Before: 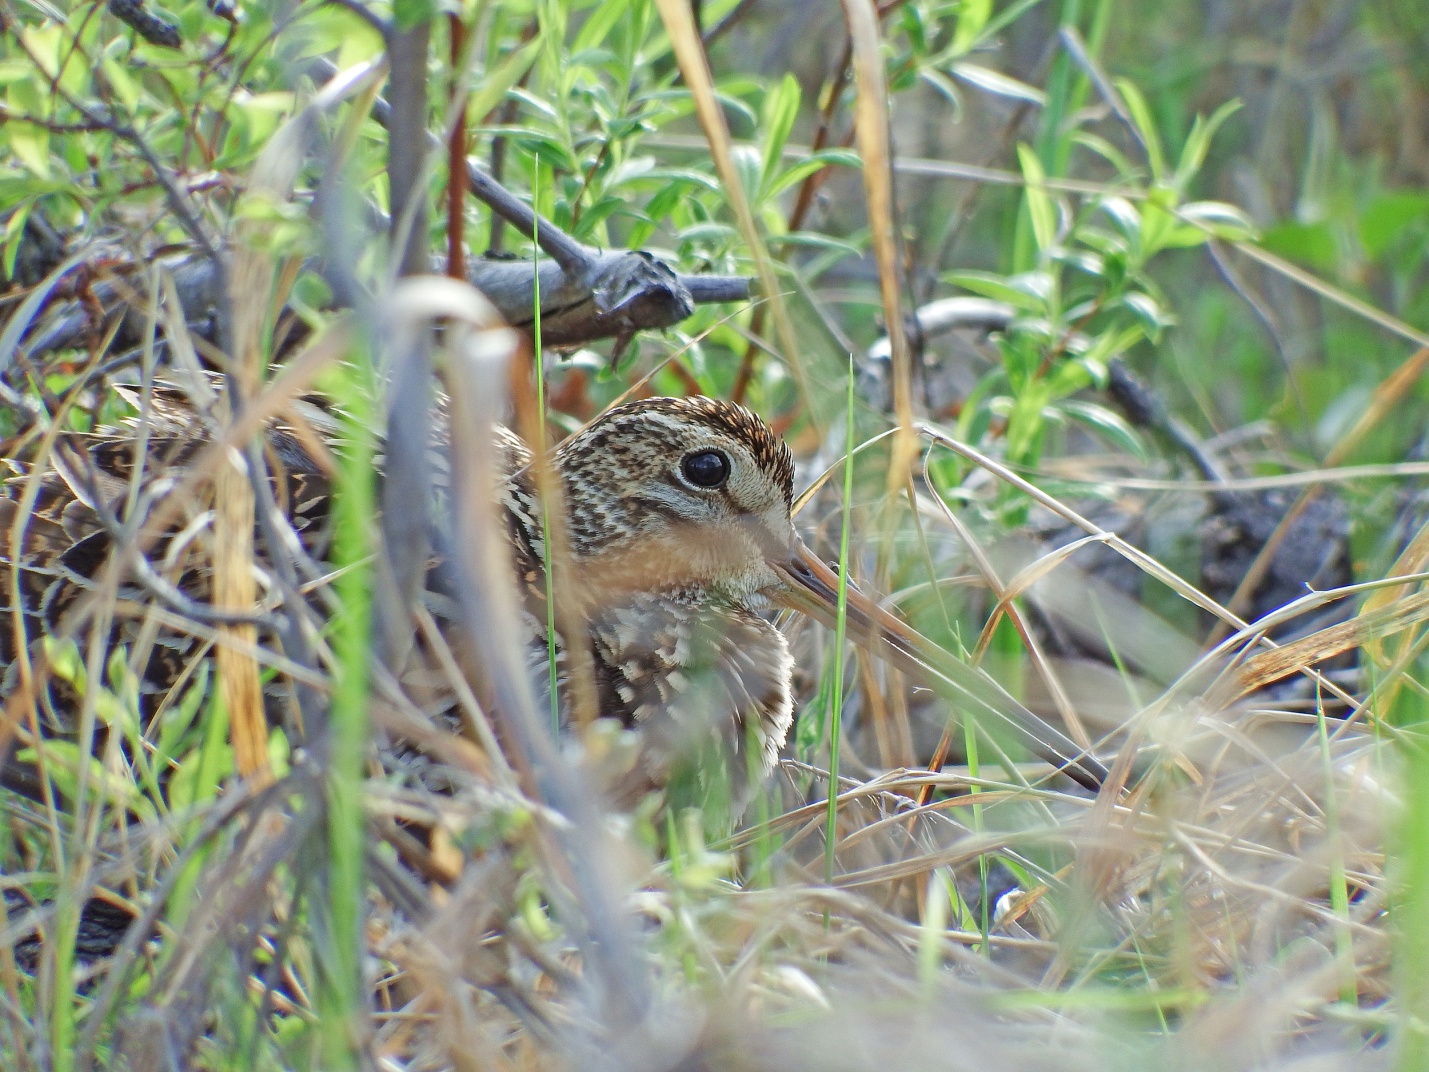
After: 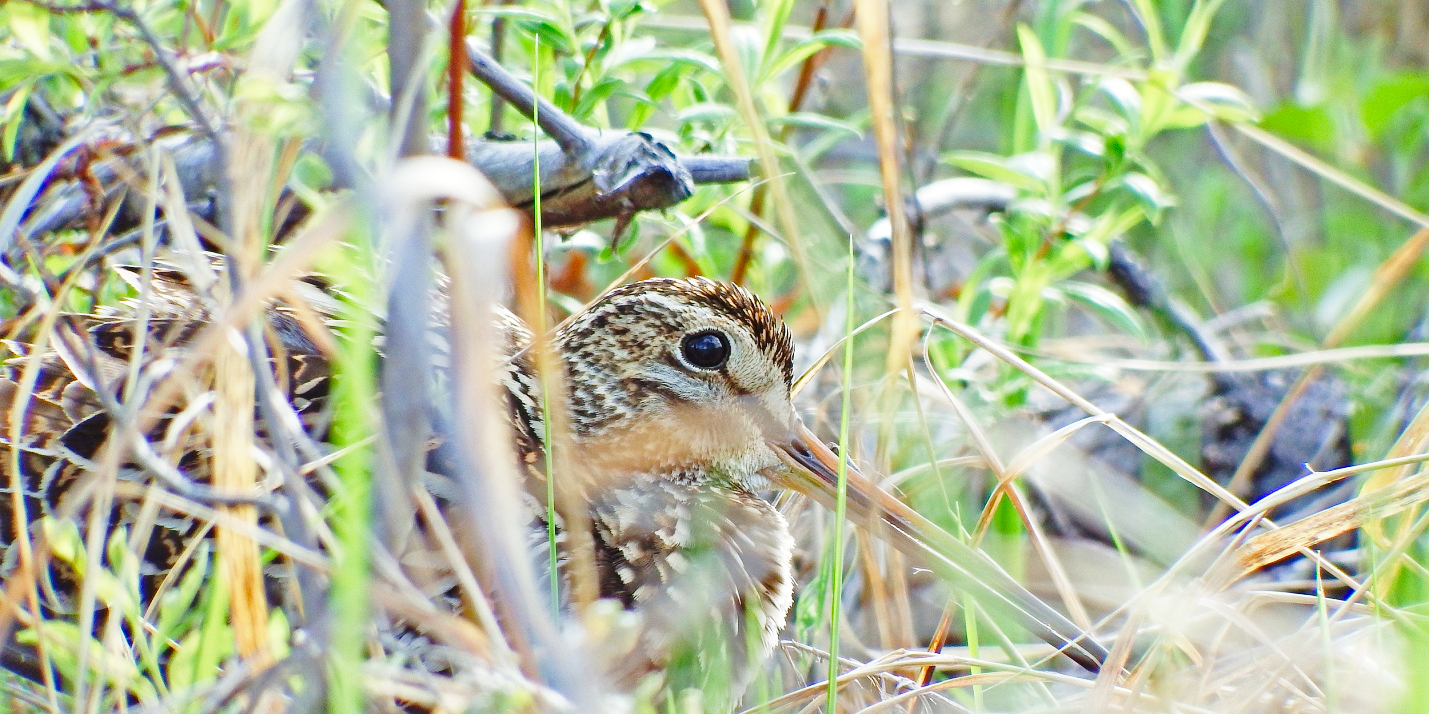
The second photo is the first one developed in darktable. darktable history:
base curve: curves: ch0 [(0, 0) (0.028, 0.03) (0.121, 0.232) (0.46, 0.748) (0.859, 0.968) (1, 1)], preserve colors none
crop: top 11.166%, bottom 22.168%
color balance rgb: perceptual saturation grading › global saturation 20%, perceptual saturation grading › highlights -25%, perceptual saturation grading › shadows 25%
